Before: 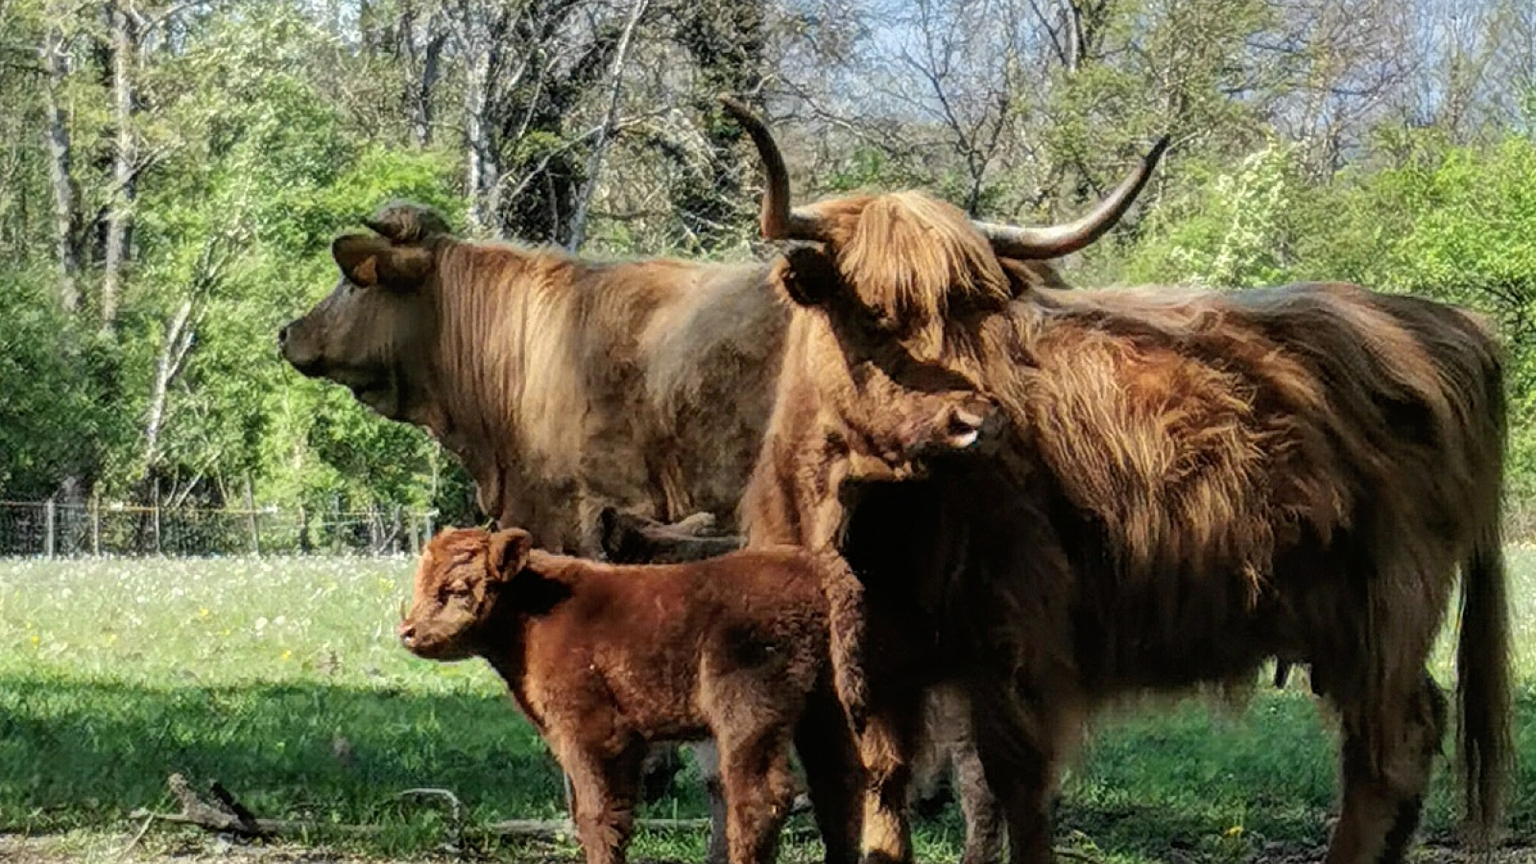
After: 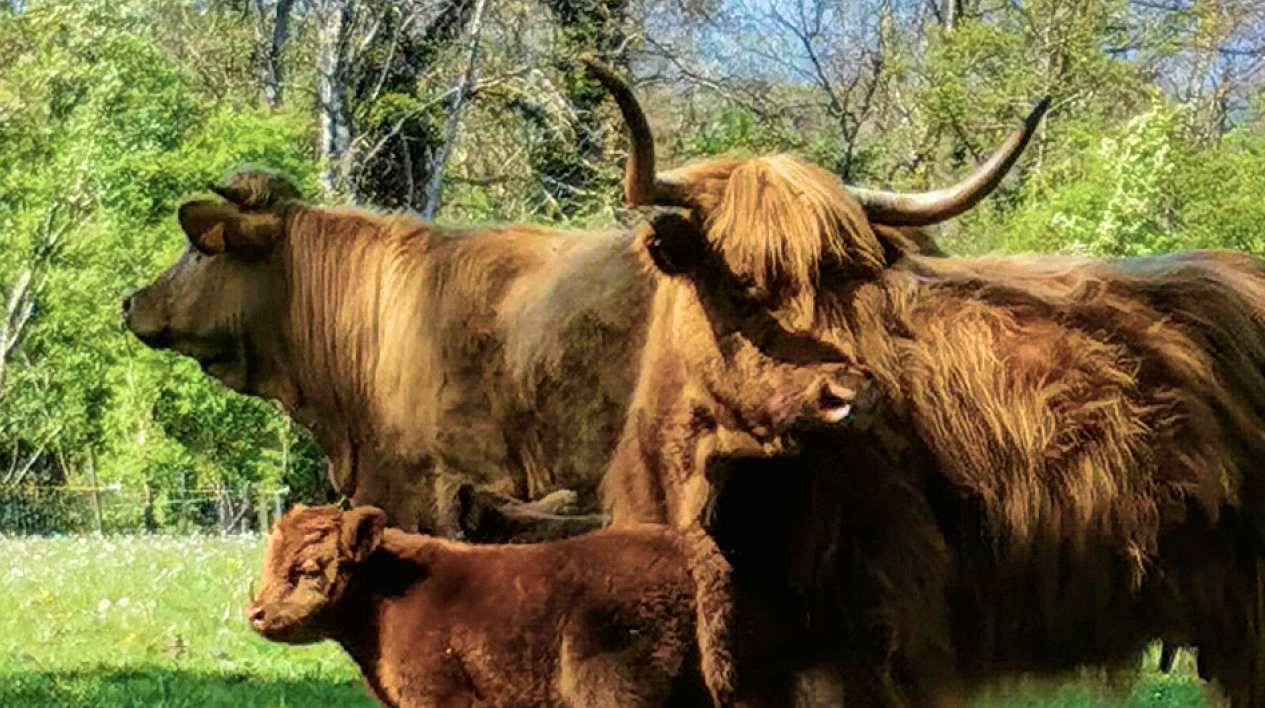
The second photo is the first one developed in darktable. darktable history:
crop and rotate: left 10.562%, top 4.98%, right 10.318%, bottom 16.352%
velvia: strength 73.71%
